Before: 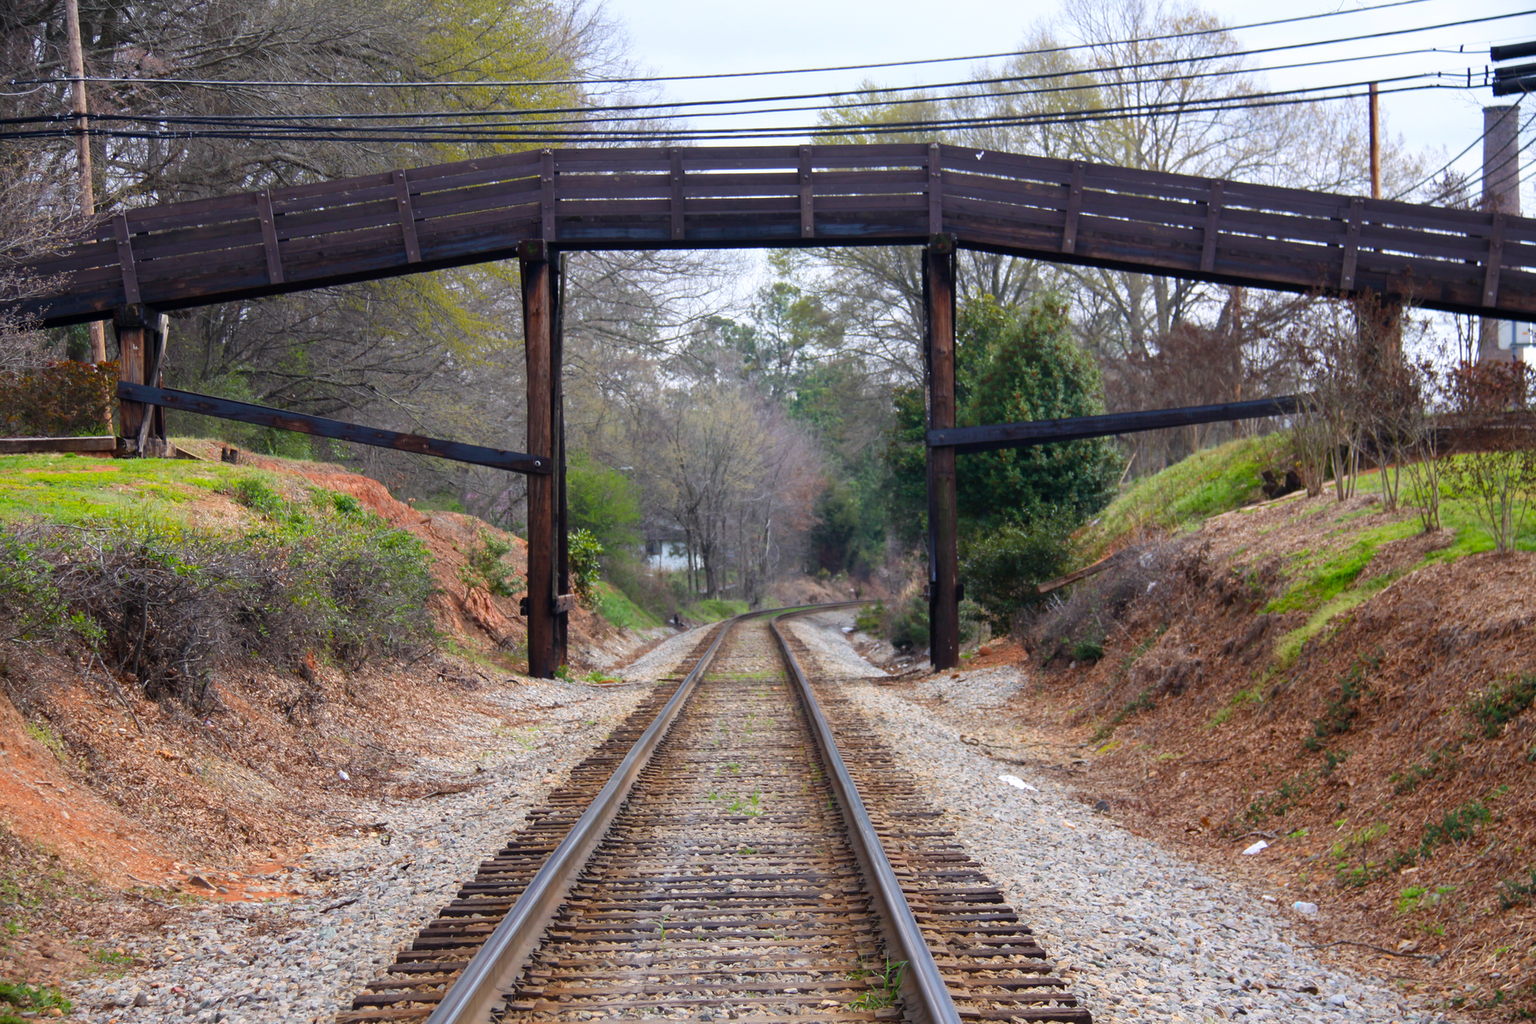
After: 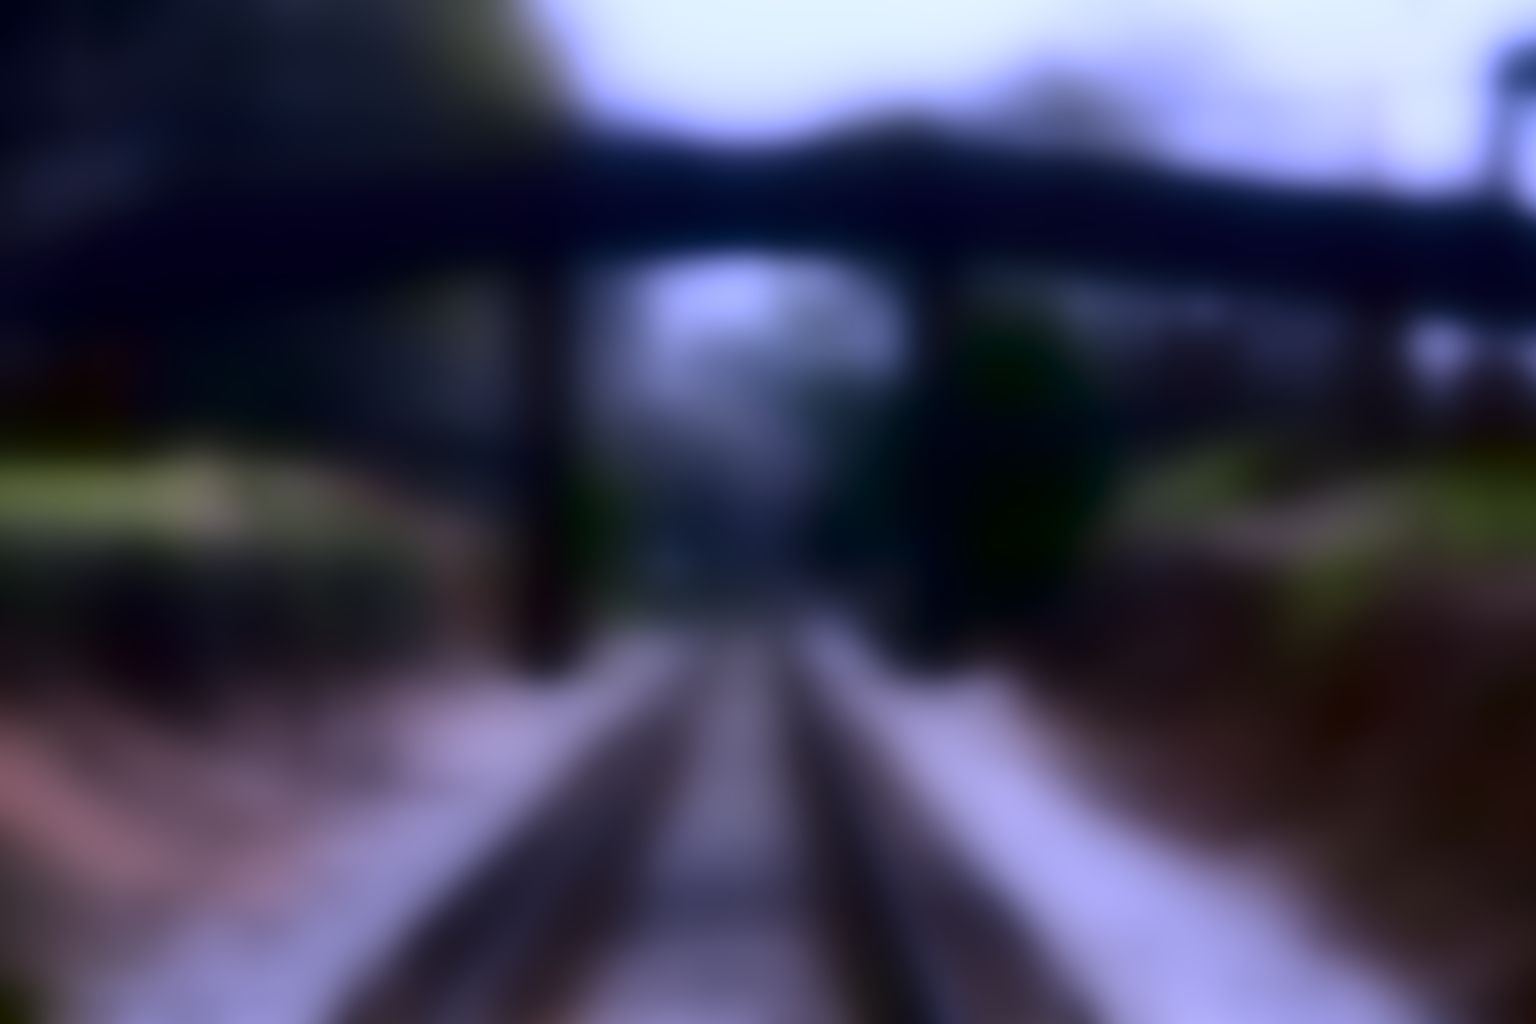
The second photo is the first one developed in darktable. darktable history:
lowpass: radius 31.92, contrast 1.72, brightness -0.98, saturation 0.94
tone equalizer: on, module defaults
color correction: highlights a* 15.46, highlights b* -20.56
white balance: red 0.871, blue 1.249
